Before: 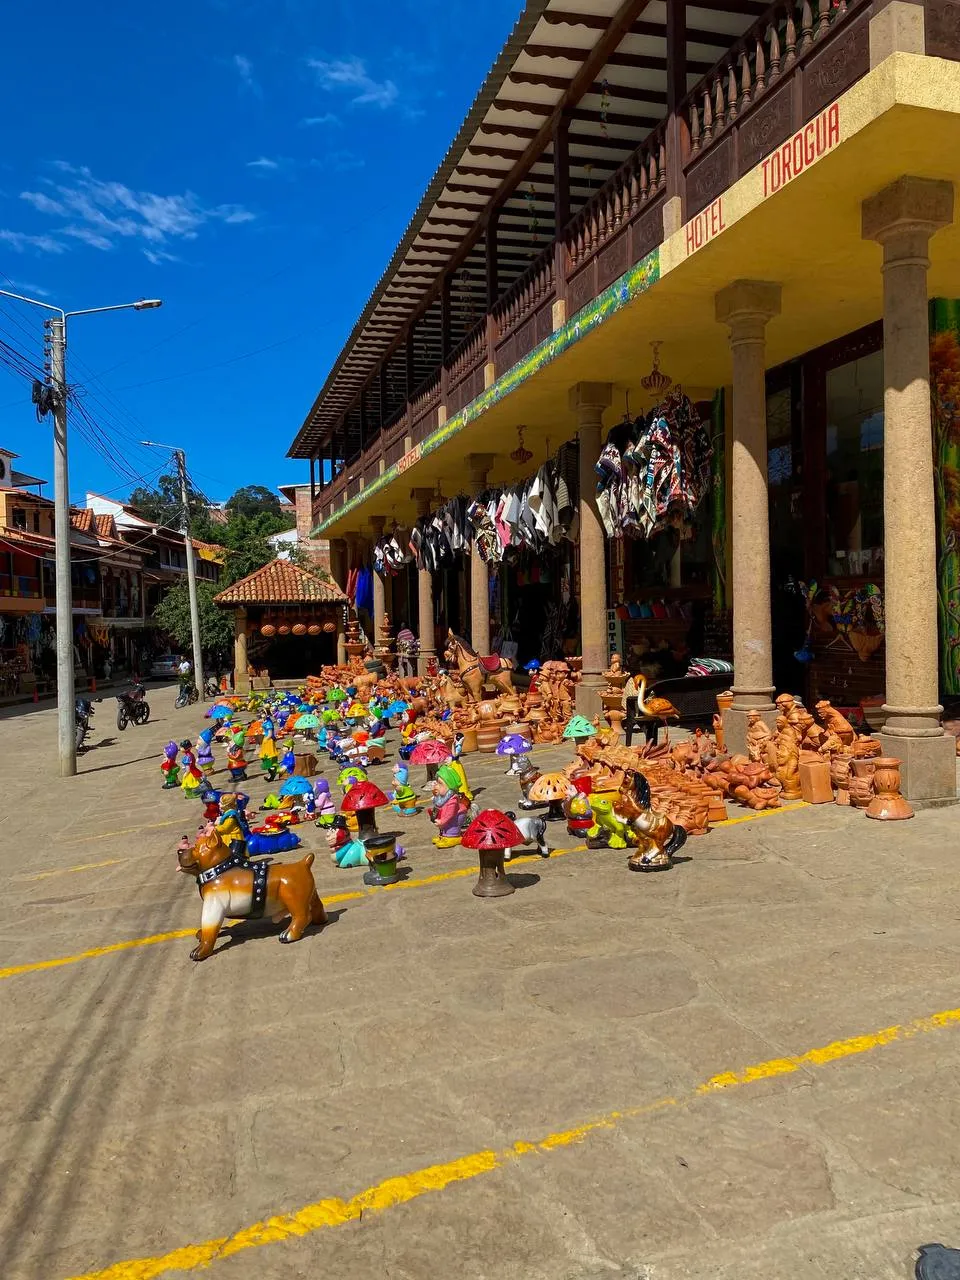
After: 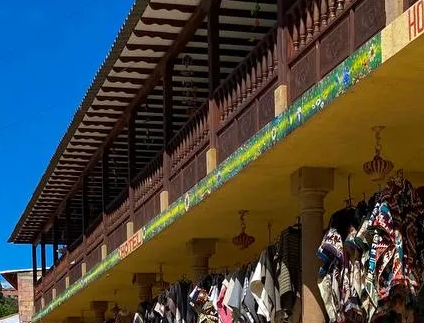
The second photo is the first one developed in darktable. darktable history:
crop: left 28.99%, top 16.829%, right 26.799%, bottom 57.909%
